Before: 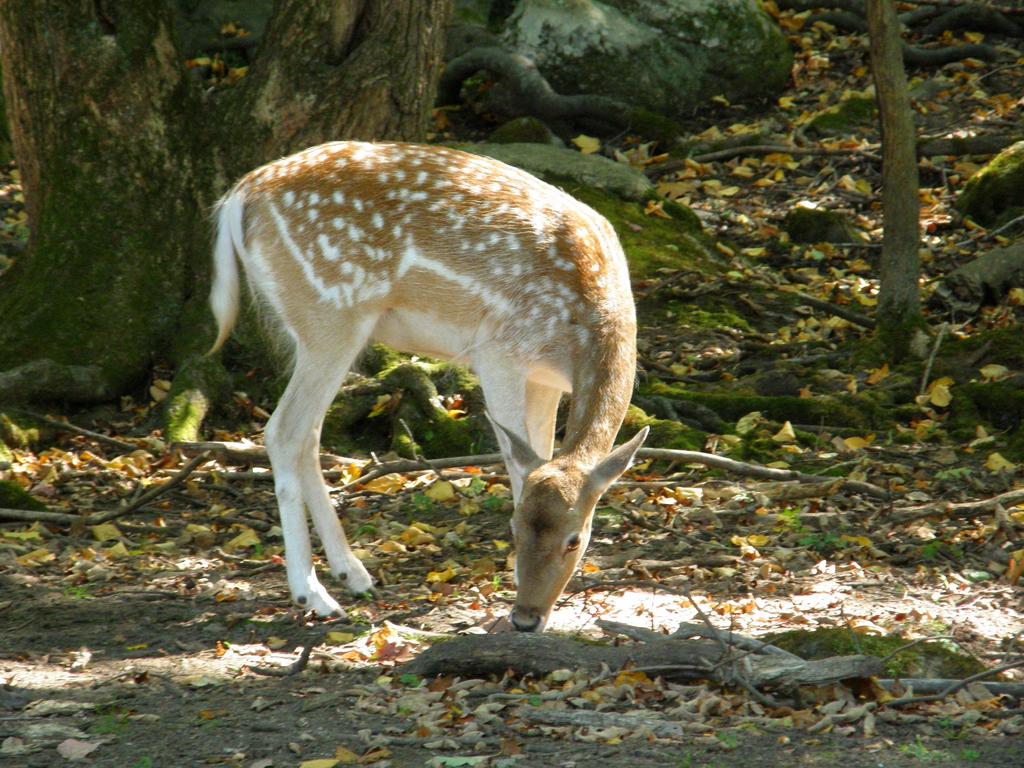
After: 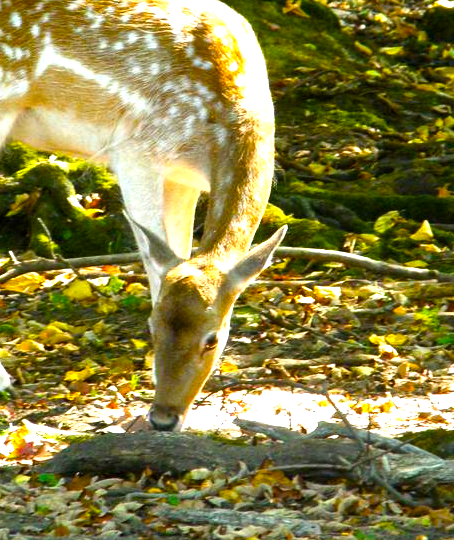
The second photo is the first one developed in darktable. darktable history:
color balance rgb: linear chroma grading › global chroma 9%, perceptual saturation grading › global saturation 36%, perceptual saturation grading › shadows 35%, perceptual brilliance grading › global brilliance 15%, perceptual brilliance grading › shadows -35%, global vibrance 15%
exposure: black level correction 0.001, exposure 0.5 EV, compensate exposure bias true, compensate highlight preservation false
crop: left 35.432%, top 26.233%, right 20.145%, bottom 3.432%
